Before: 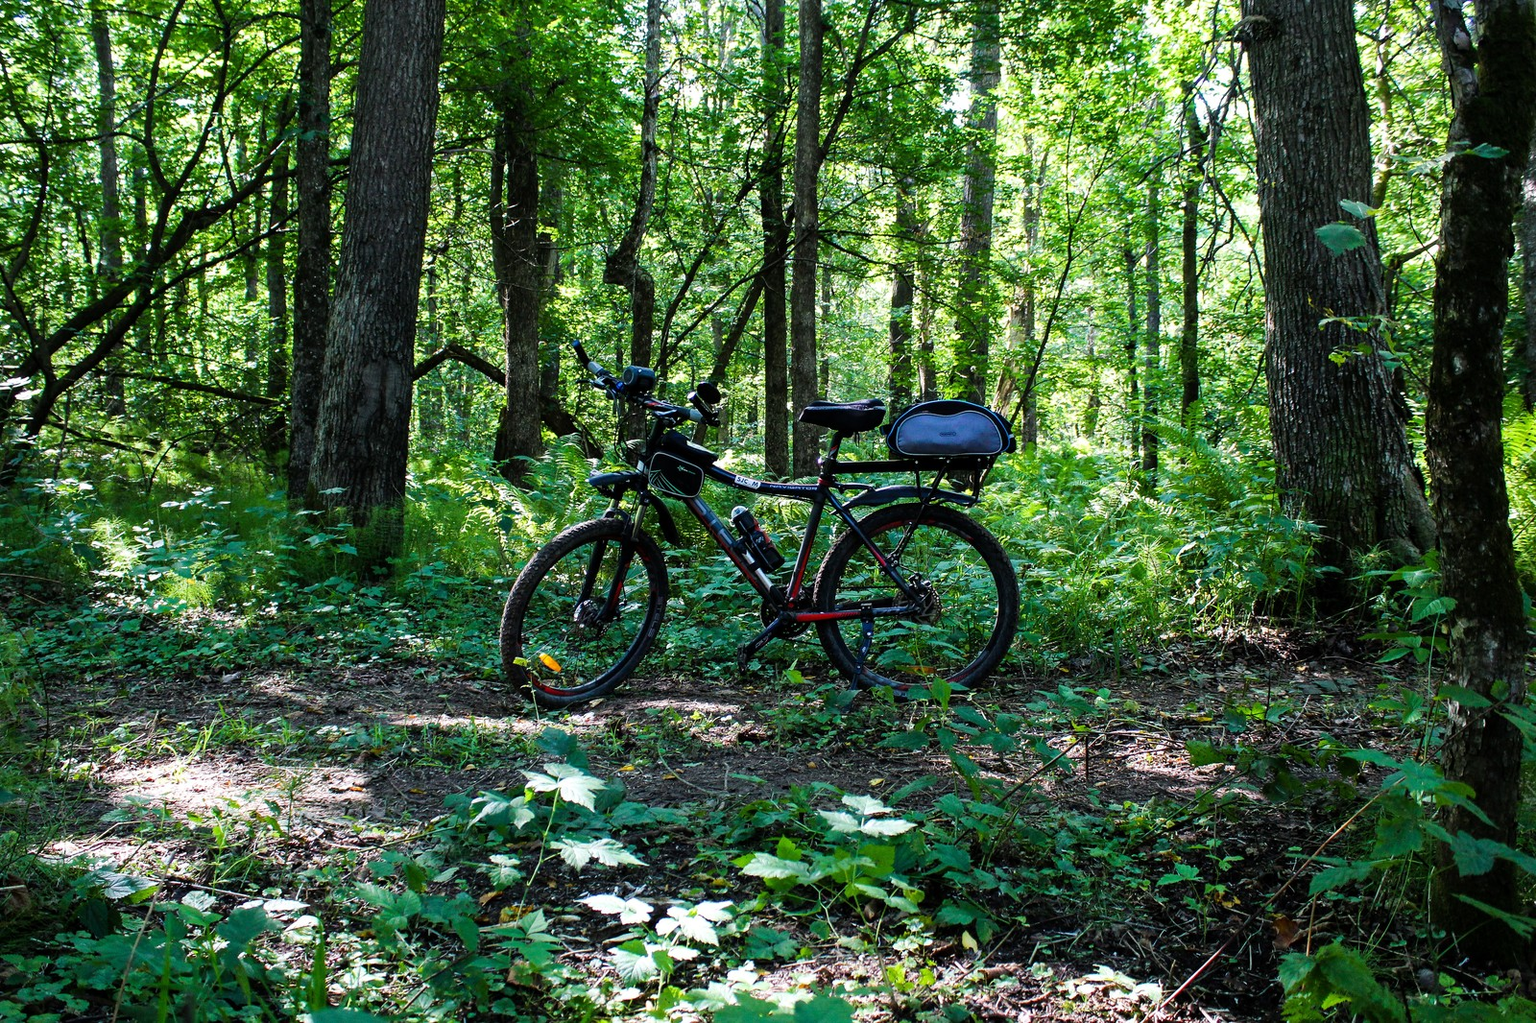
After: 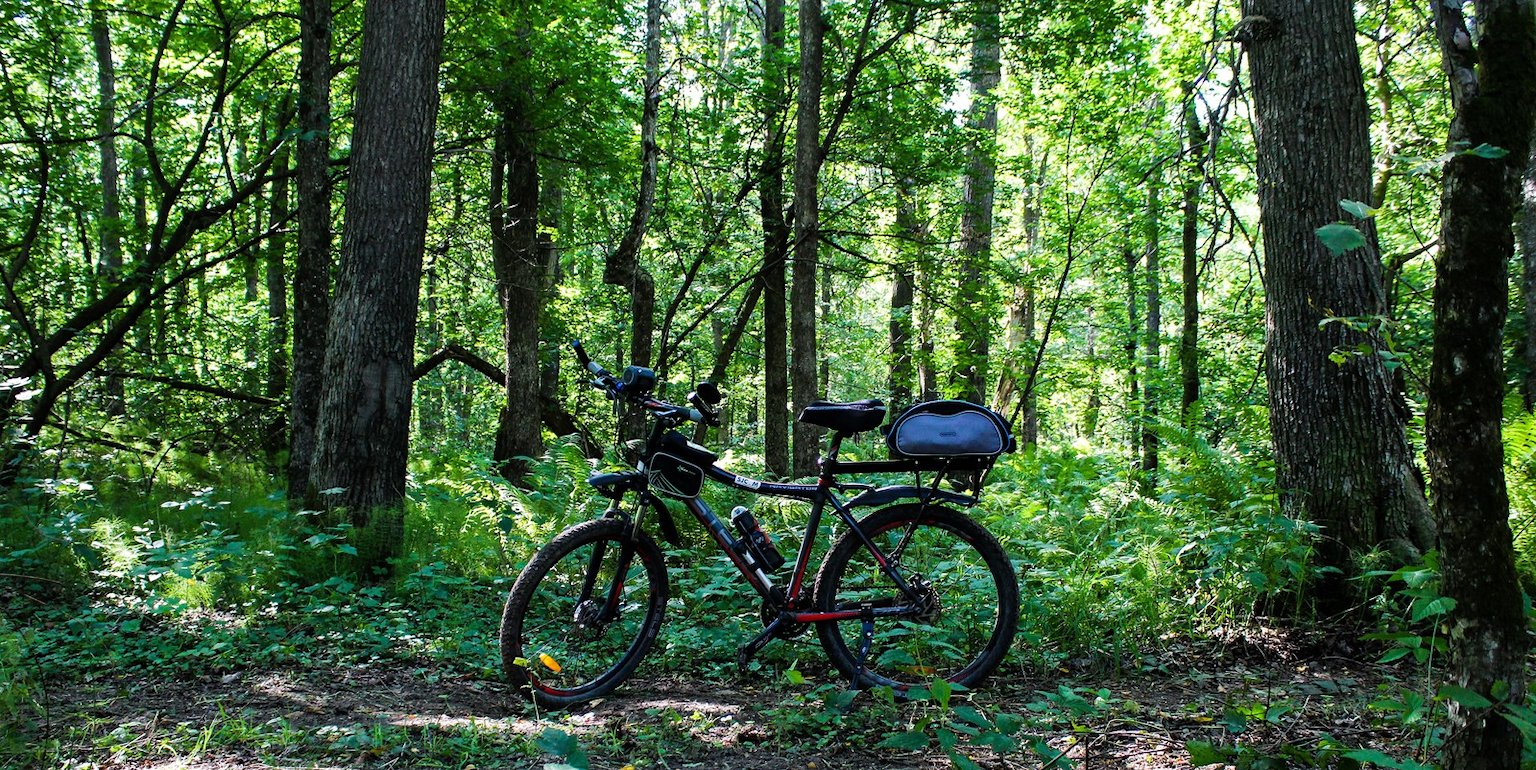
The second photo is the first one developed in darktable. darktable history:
crop: bottom 24.66%
